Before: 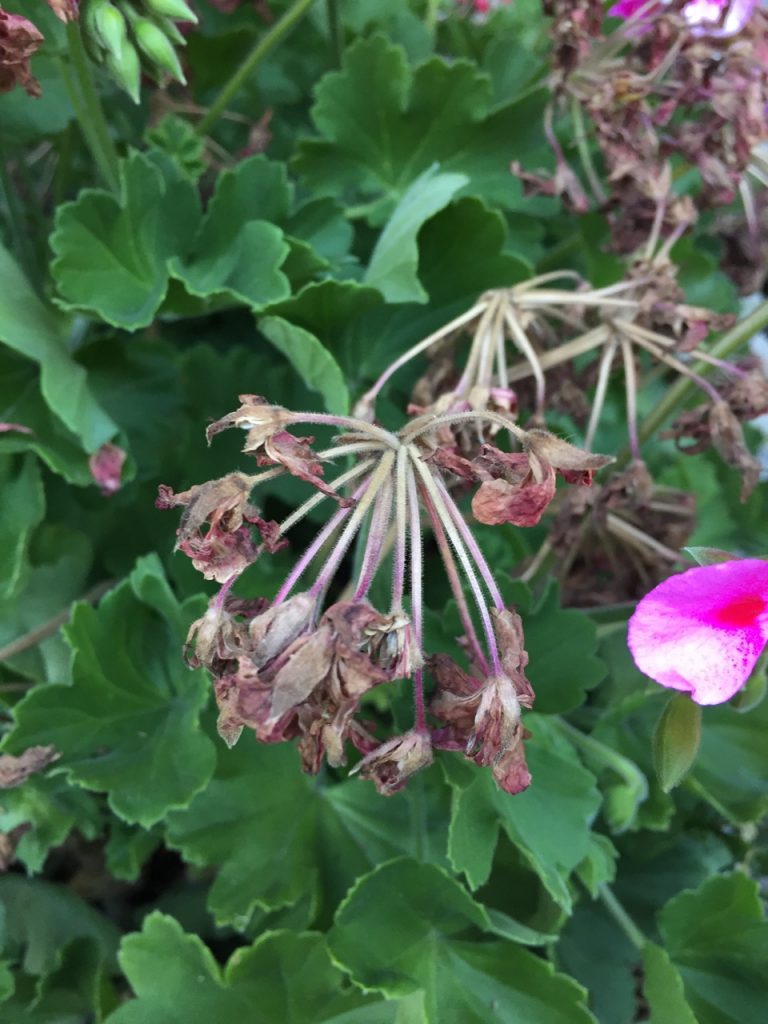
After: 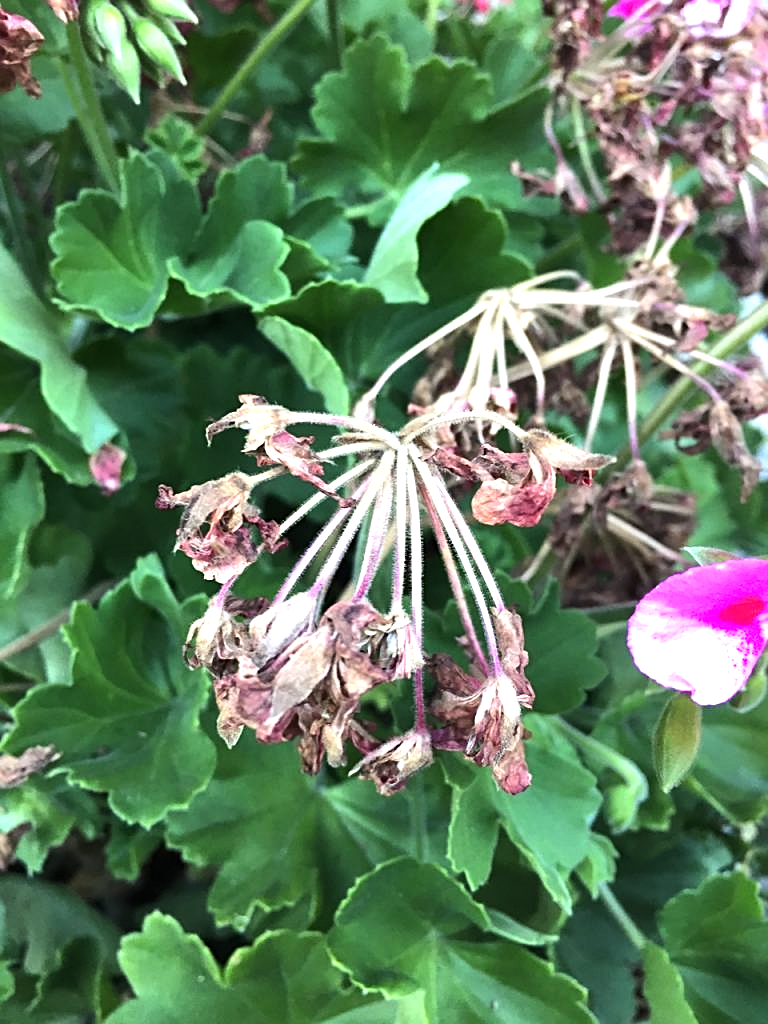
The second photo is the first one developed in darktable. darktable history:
exposure: exposure 0.6 EV, compensate highlight preservation false
sharpen: on, module defaults
tone equalizer: -8 EV -0.75 EV, -7 EV -0.7 EV, -6 EV -0.6 EV, -5 EV -0.4 EV, -3 EV 0.4 EV, -2 EV 0.6 EV, -1 EV 0.7 EV, +0 EV 0.75 EV, edges refinement/feathering 500, mask exposure compensation -1.57 EV, preserve details no
